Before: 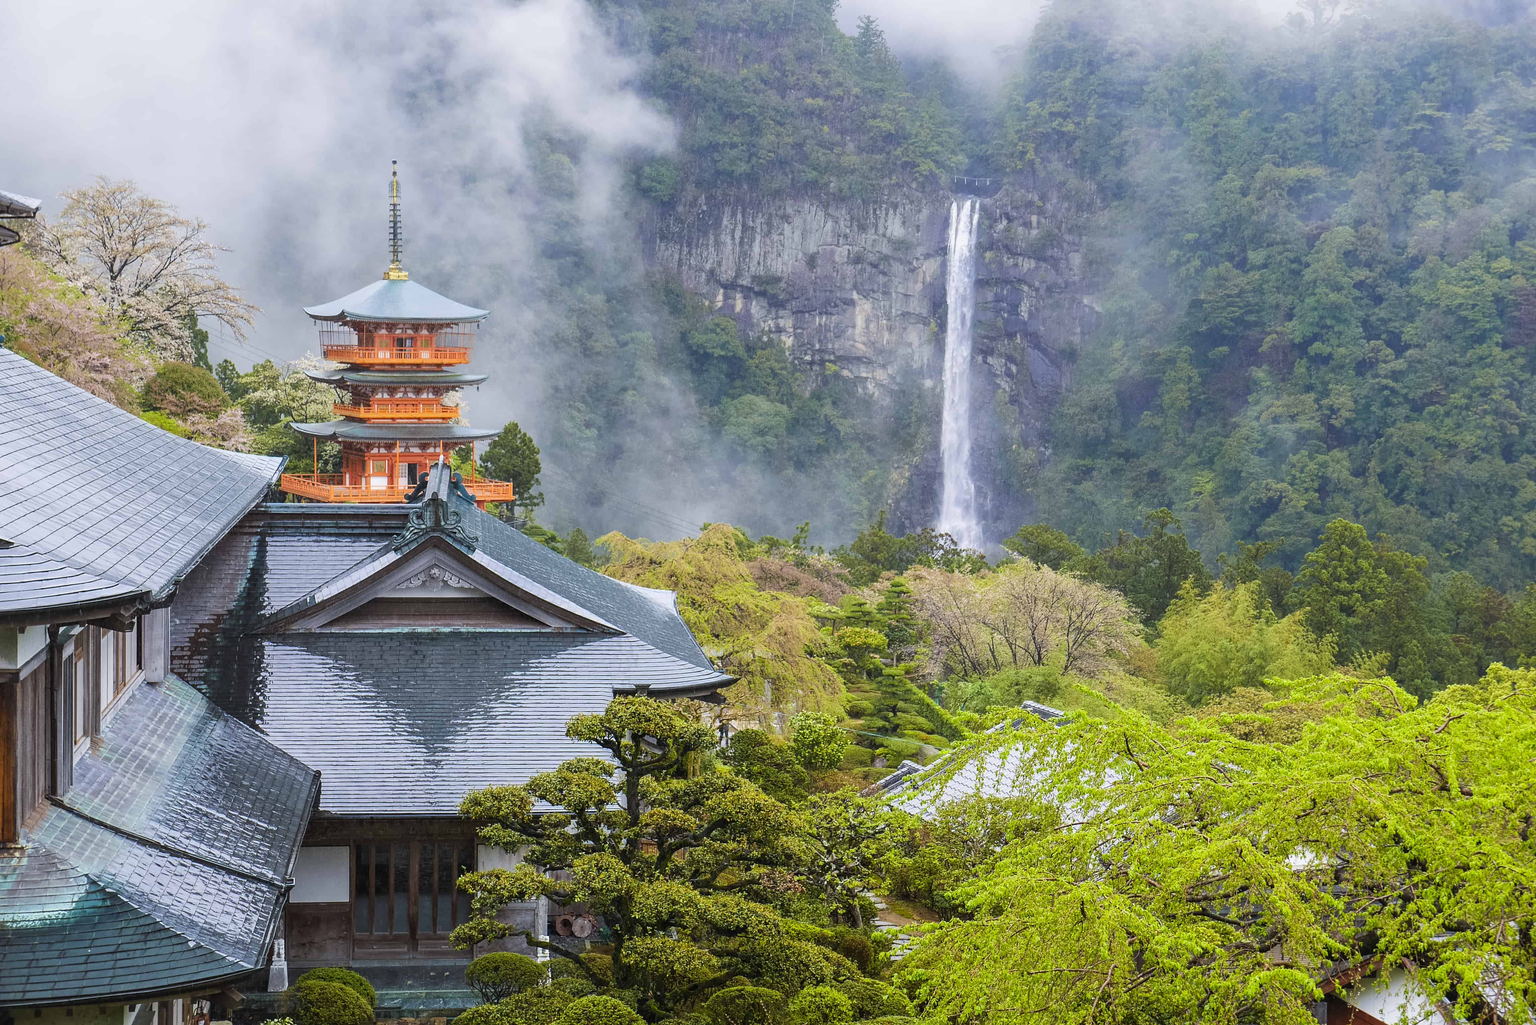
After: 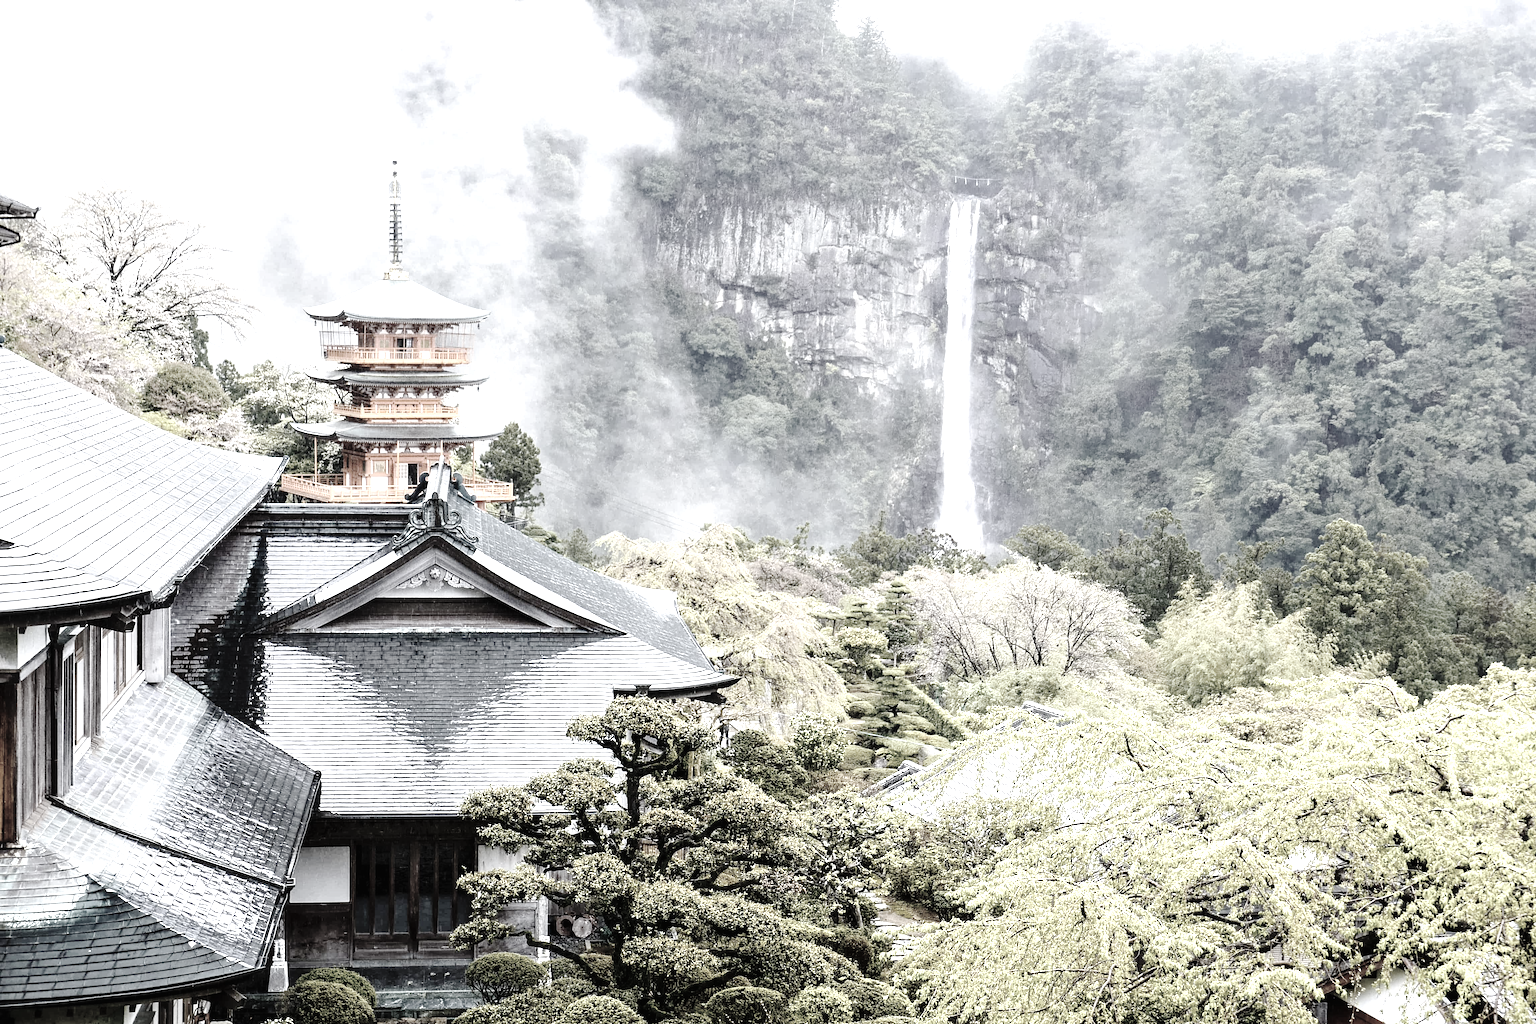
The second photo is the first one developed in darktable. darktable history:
color correction: saturation 0.2
contrast brightness saturation: contrast 0.13, brightness -0.24, saturation 0.14
tone curve: curves: ch0 [(0, 0) (0.003, 0.013) (0.011, 0.012) (0.025, 0.011) (0.044, 0.016) (0.069, 0.029) (0.1, 0.045) (0.136, 0.074) (0.177, 0.123) (0.224, 0.207) (0.277, 0.313) (0.335, 0.414) (0.399, 0.509) (0.468, 0.599) (0.543, 0.663) (0.623, 0.728) (0.709, 0.79) (0.801, 0.854) (0.898, 0.925) (1, 1)], preserve colors none
exposure: exposure 1.25 EV, compensate exposure bias true, compensate highlight preservation false
